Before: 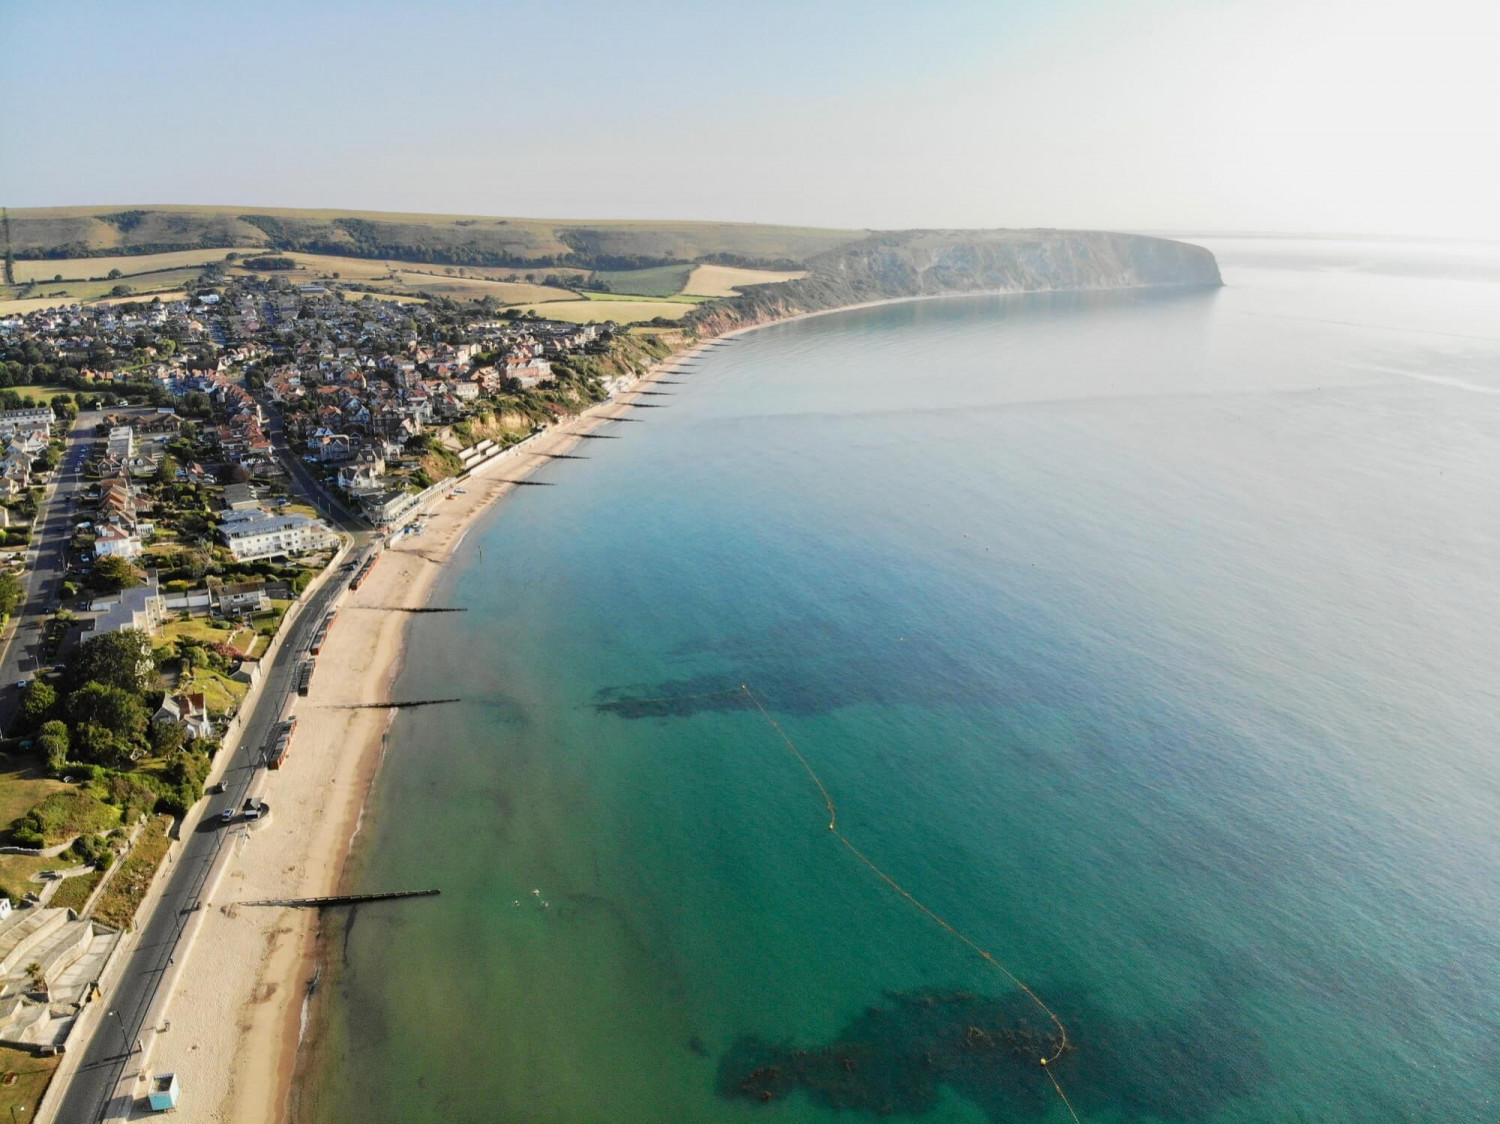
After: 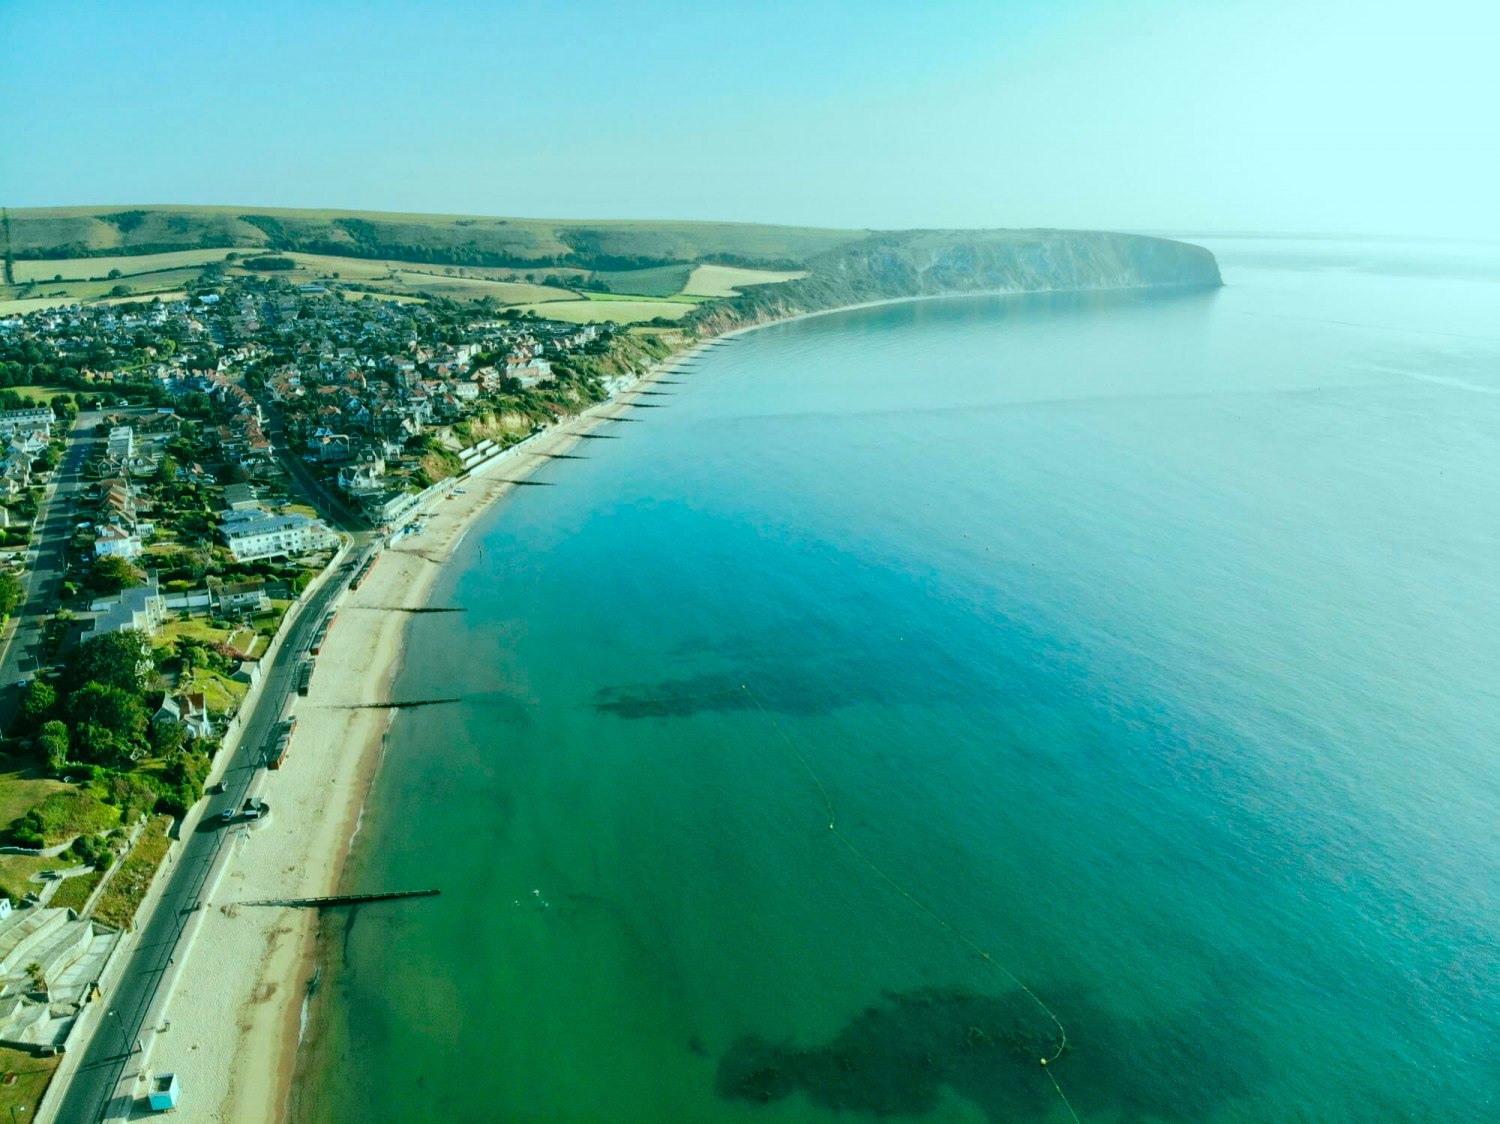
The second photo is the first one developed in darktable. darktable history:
color balance rgb: shadows lift › chroma 11.71%, shadows lift › hue 133.46°, power › chroma 2.15%, power › hue 166.83°, highlights gain › chroma 4%, highlights gain › hue 200.2°, perceptual saturation grading › global saturation 18.05%
exposure: compensate exposure bias true, compensate highlight preservation false
